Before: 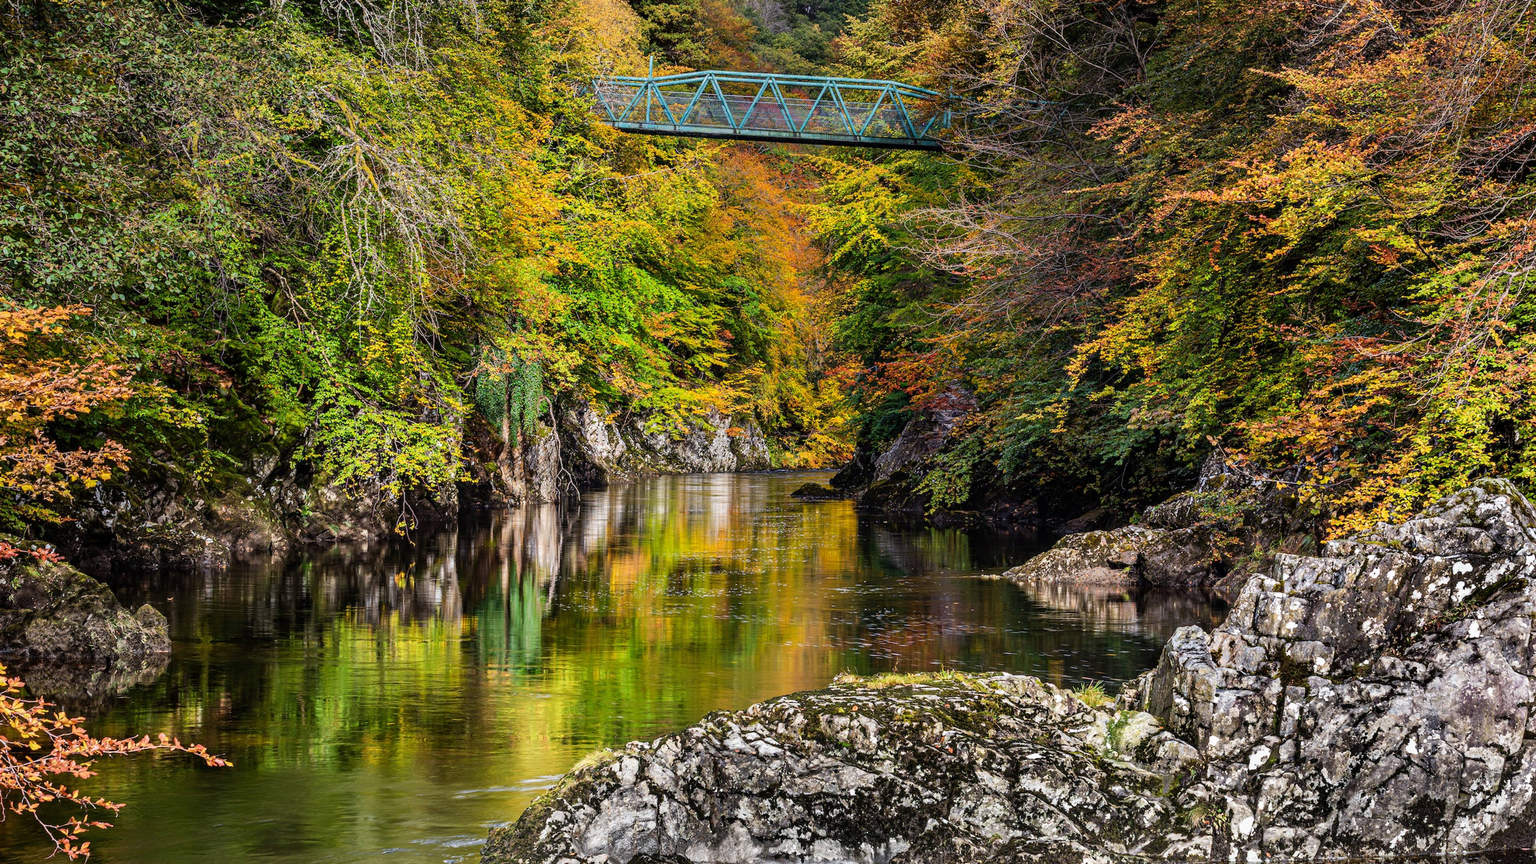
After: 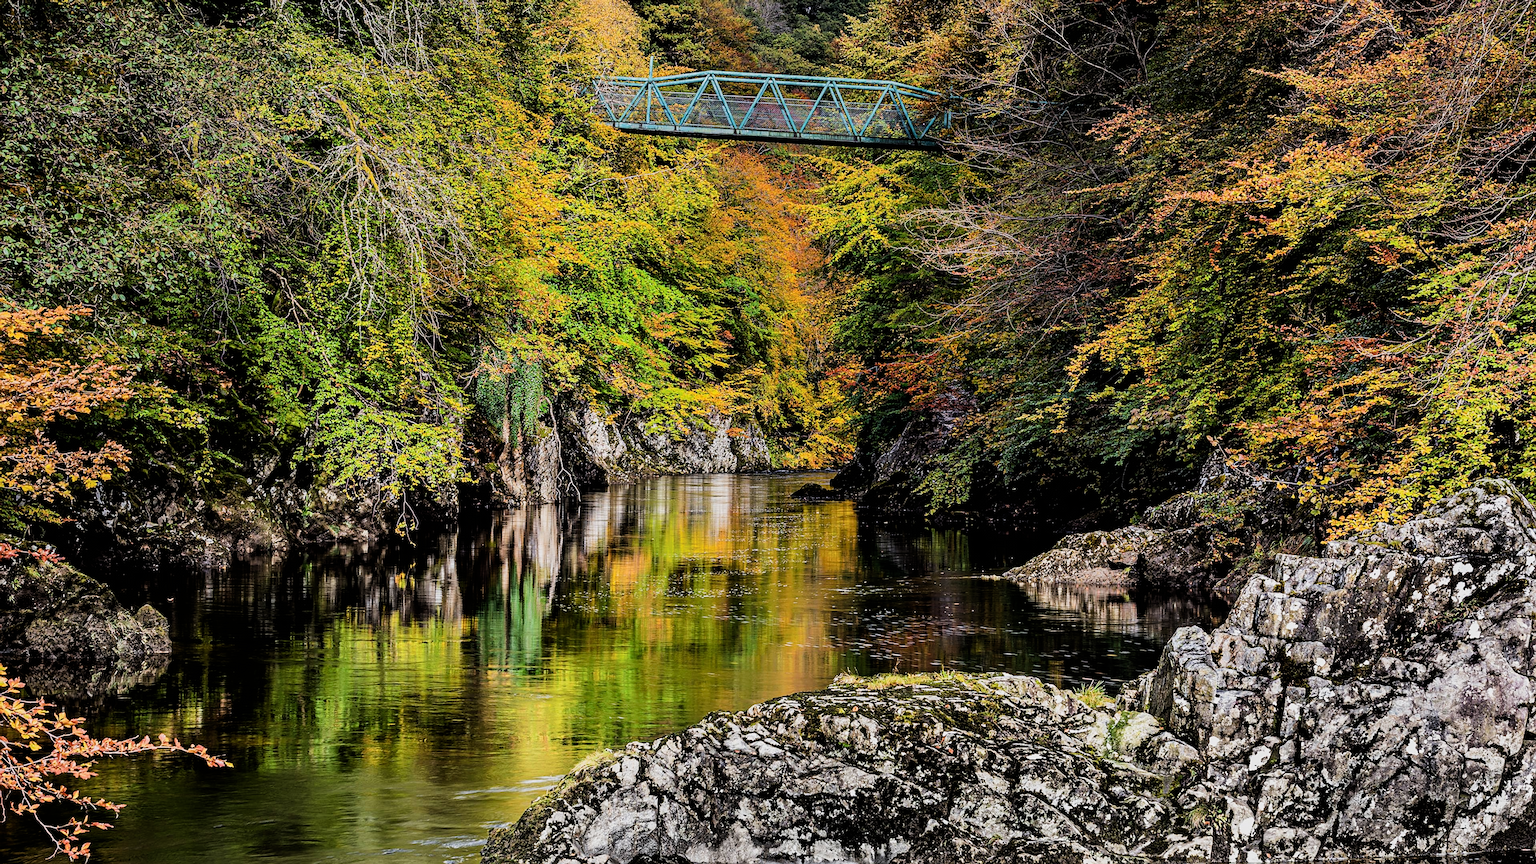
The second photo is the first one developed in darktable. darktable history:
filmic rgb: black relative exposure -5.13 EV, white relative exposure 3.5 EV, hardness 3.19, contrast 1.298, highlights saturation mix -50%
sharpen: amount 0.493
